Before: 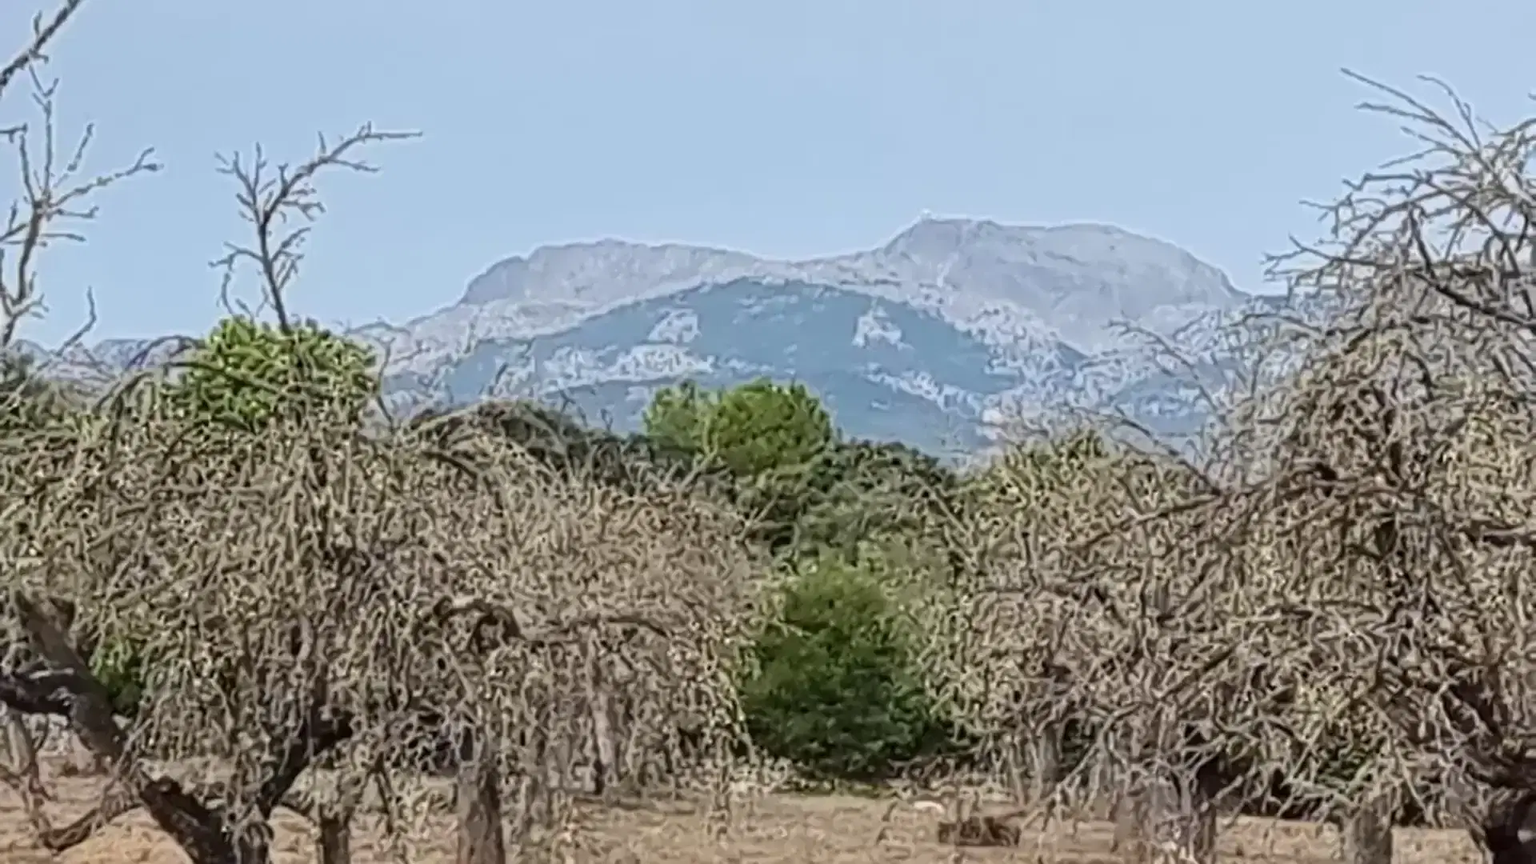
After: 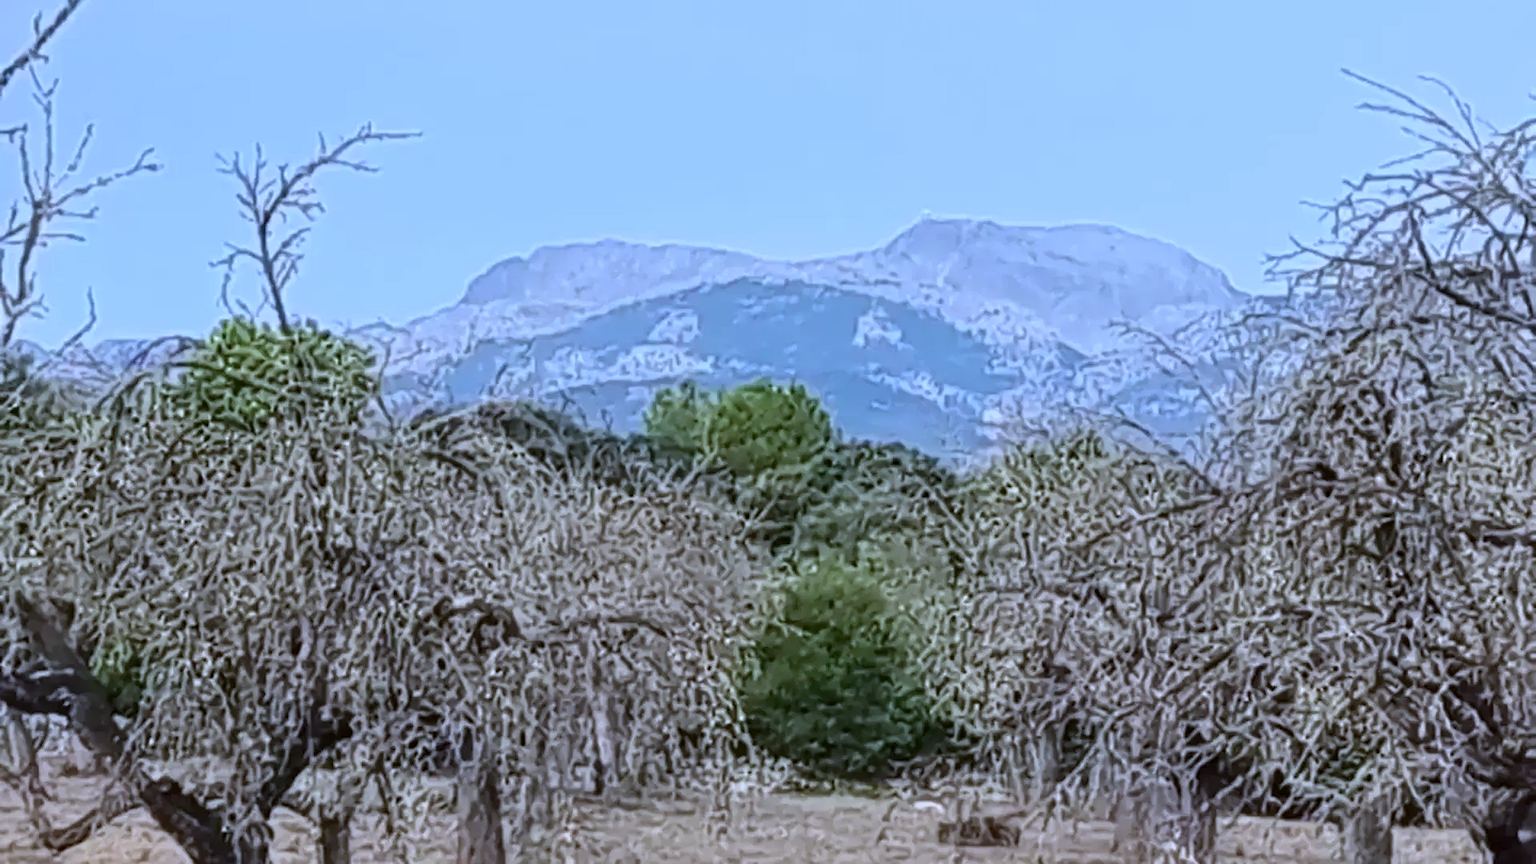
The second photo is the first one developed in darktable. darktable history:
white balance: red 0.967, blue 1.119, emerald 0.756
color zones: curves: ch1 [(0.077, 0.436) (0.25, 0.5) (0.75, 0.5)]
color calibration: x 0.37, y 0.382, temperature 4313.32 K
